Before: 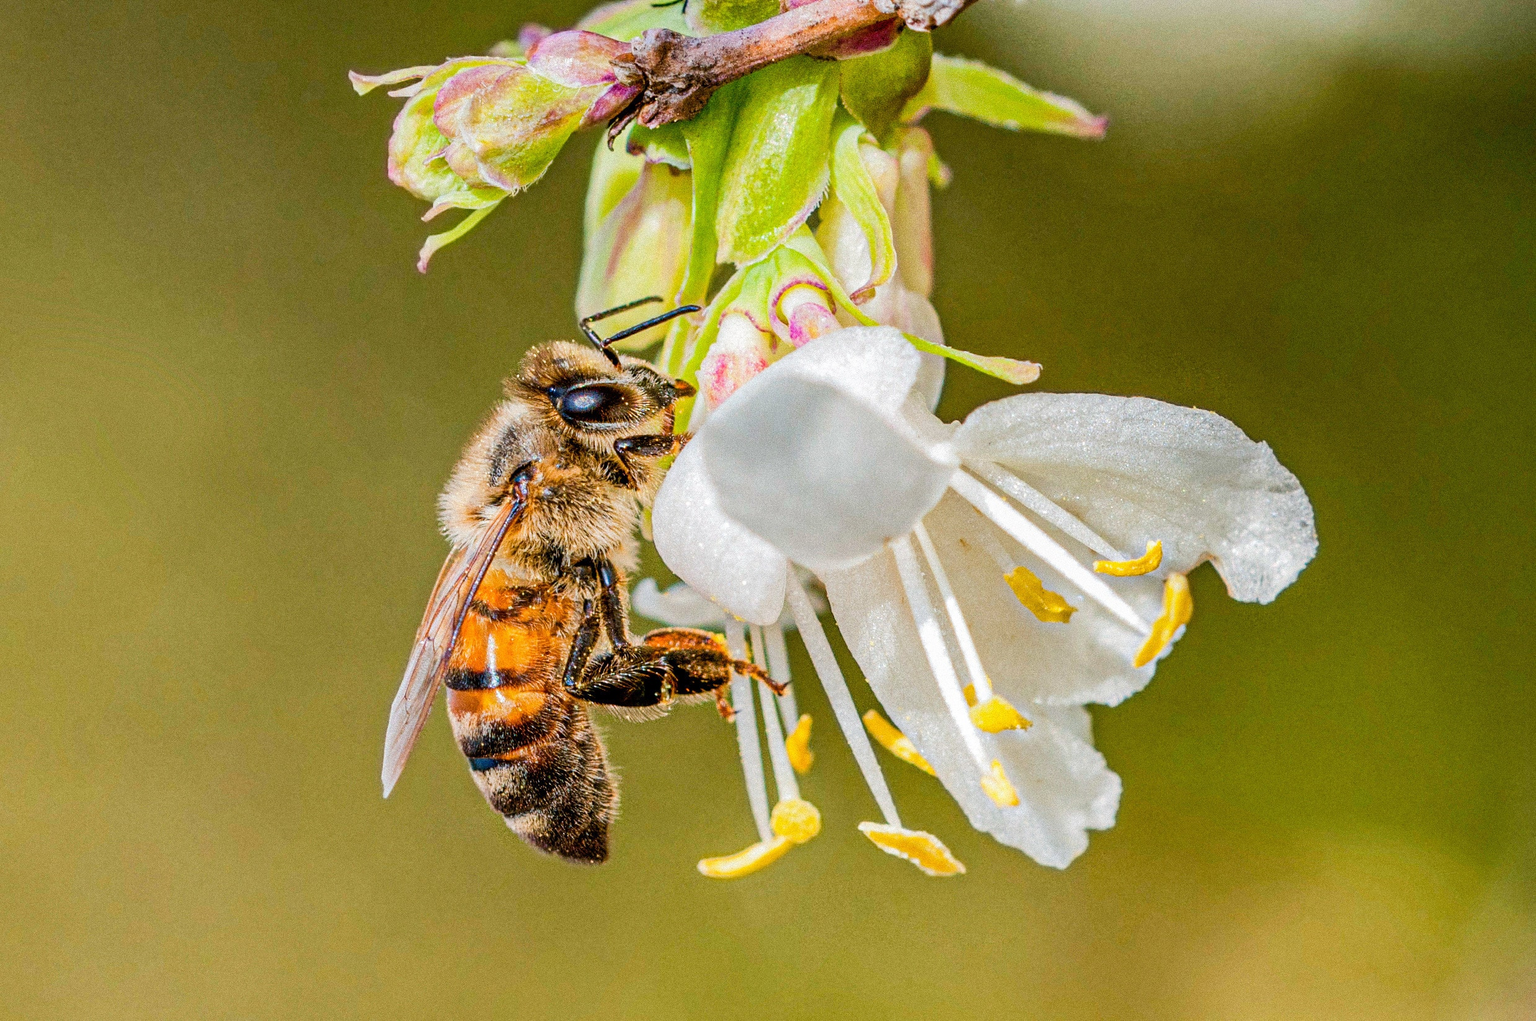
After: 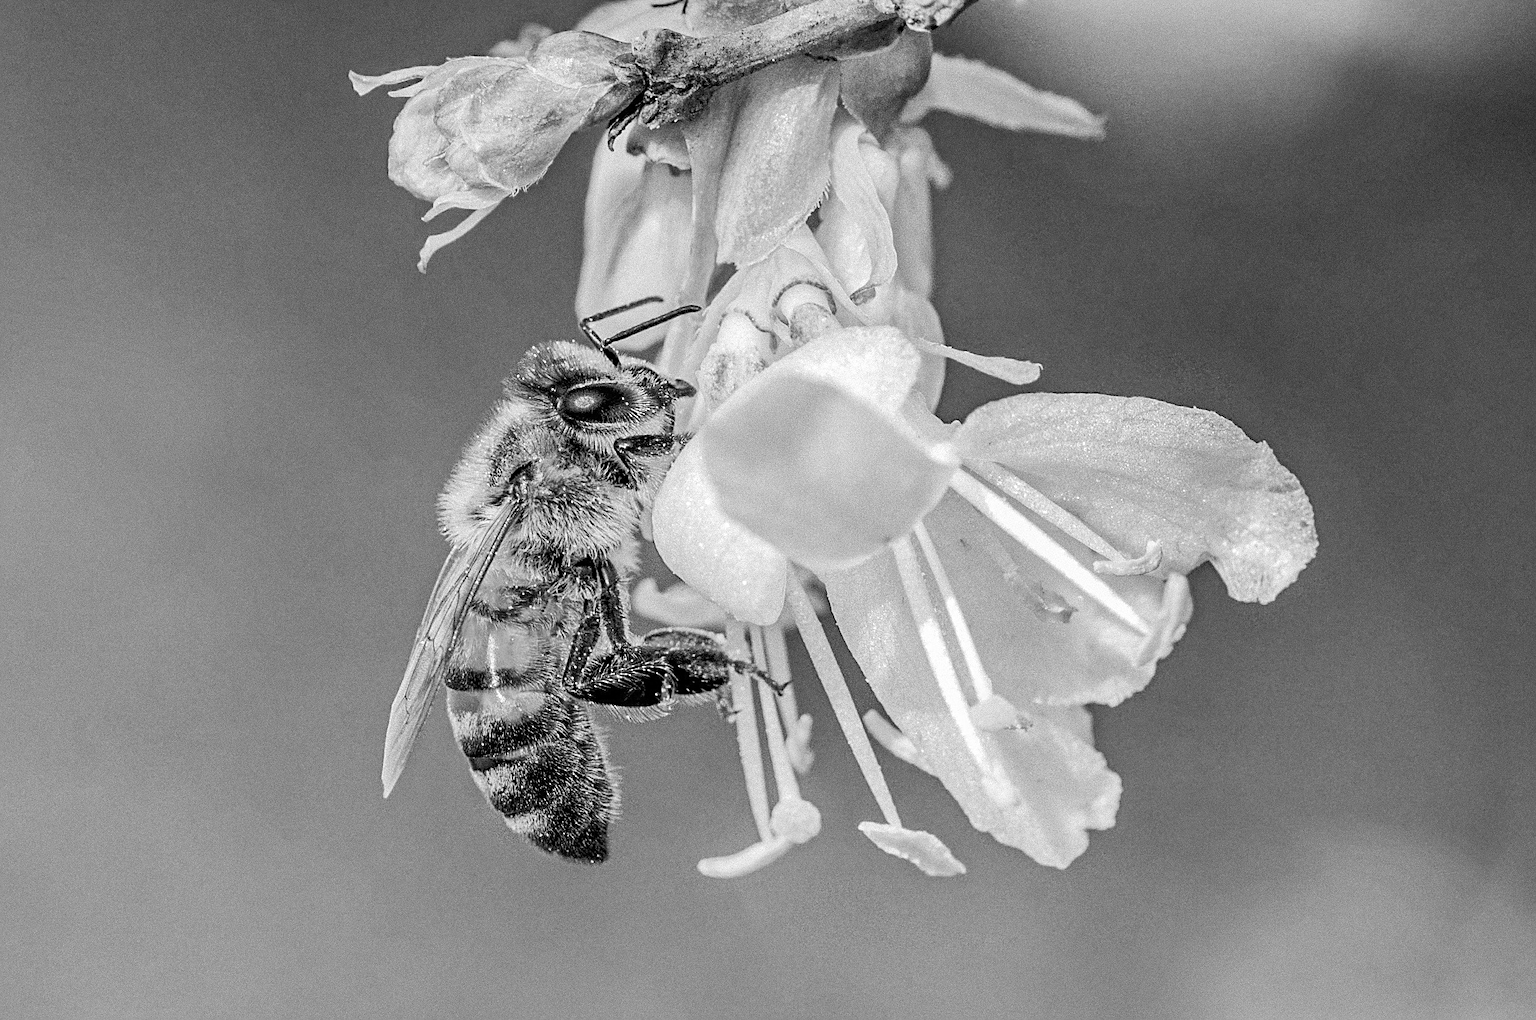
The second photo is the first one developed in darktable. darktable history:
color calibration: output R [0.946, 0.065, -0.013, 0], output G [-0.246, 1.264, -0.017, 0], output B [0.046, -0.098, 1.05, 0], illuminant custom, x 0.344, y 0.359, temperature 5045.54 K
monochrome: on, module defaults
sharpen: on, module defaults
